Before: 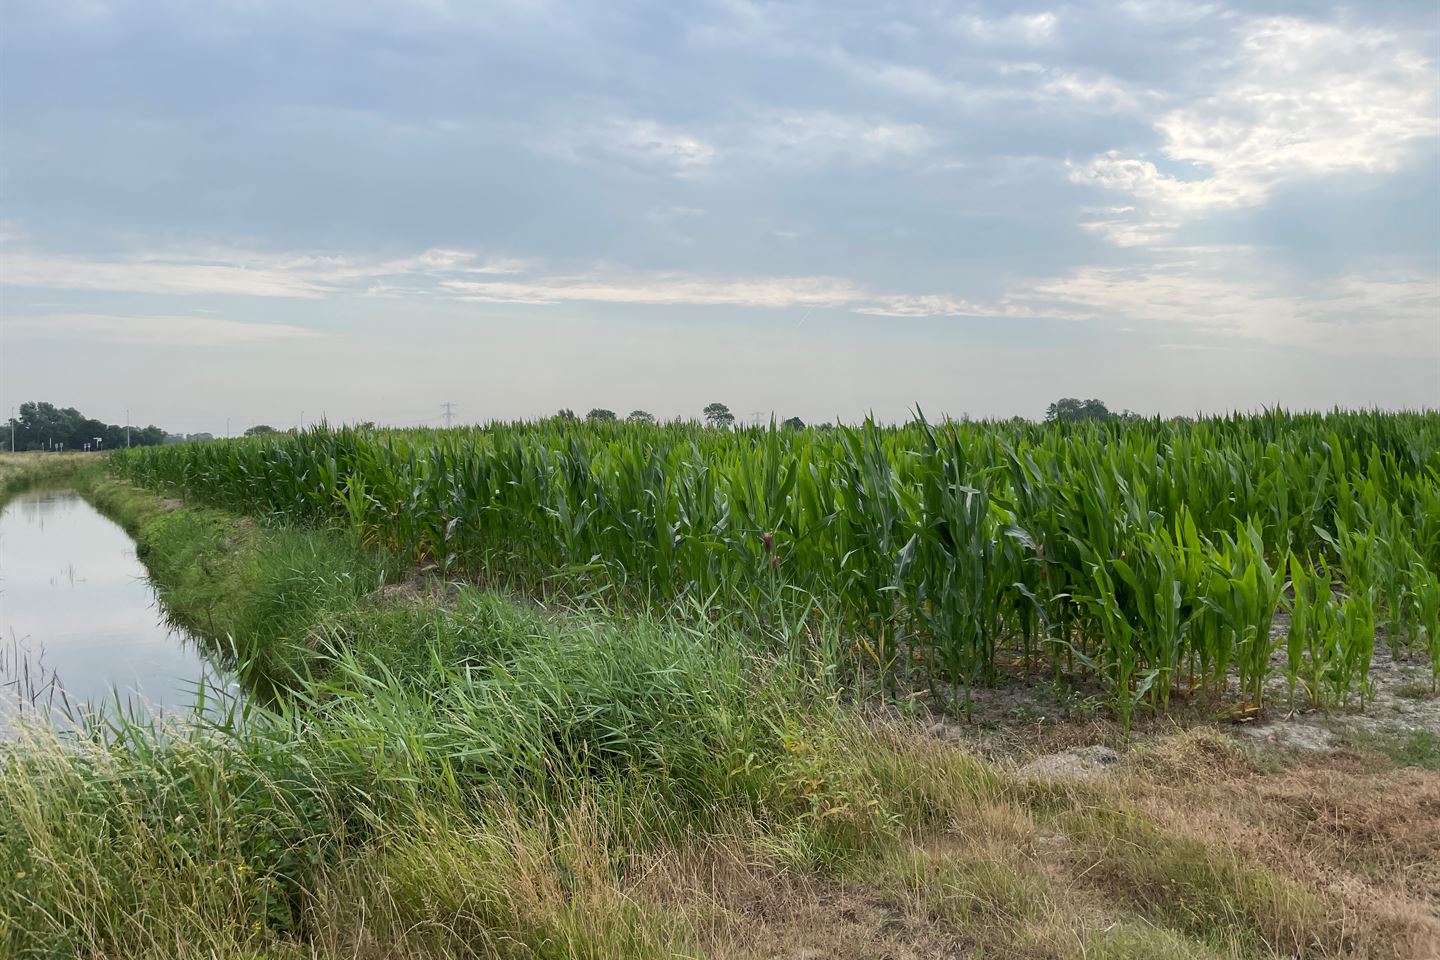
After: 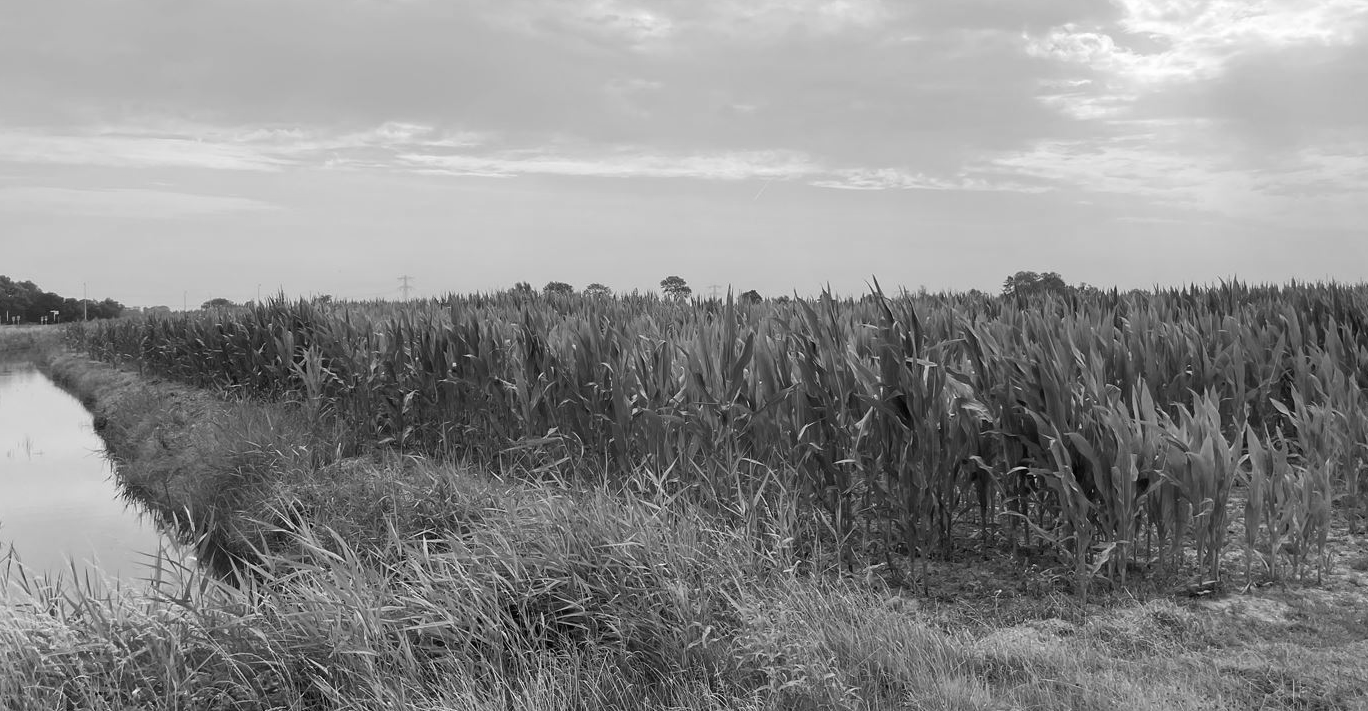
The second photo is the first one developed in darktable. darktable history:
crop and rotate: left 2.991%, top 13.302%, right 1.981%, bottom 12.636%
monochrome: on, module defaults
